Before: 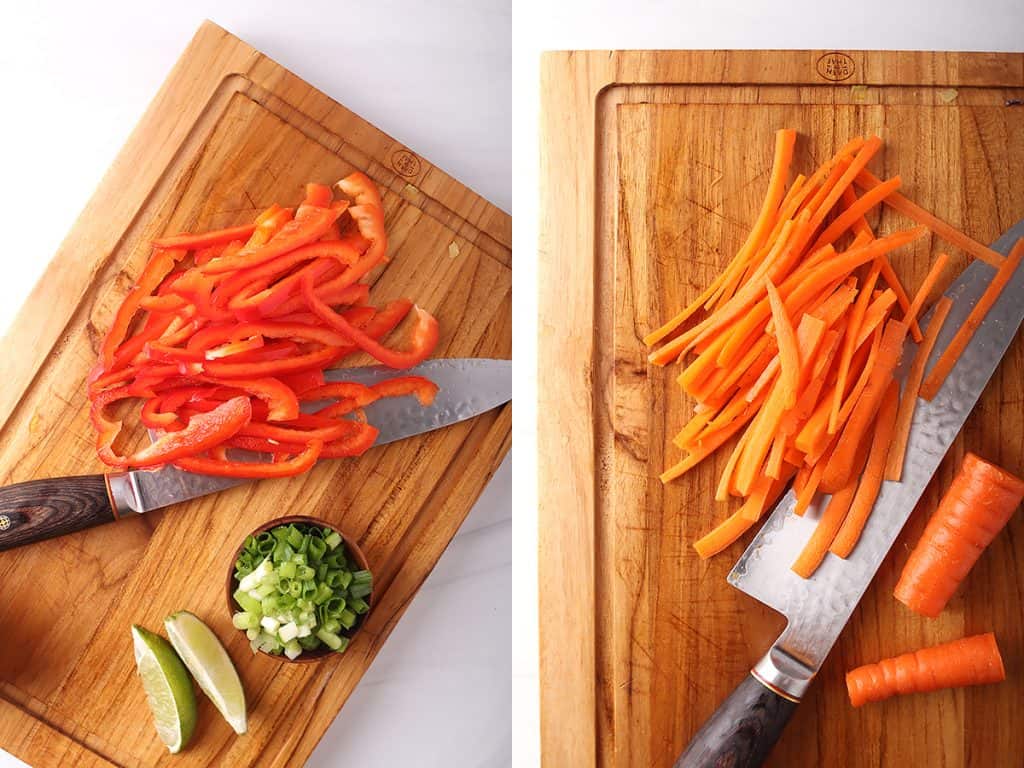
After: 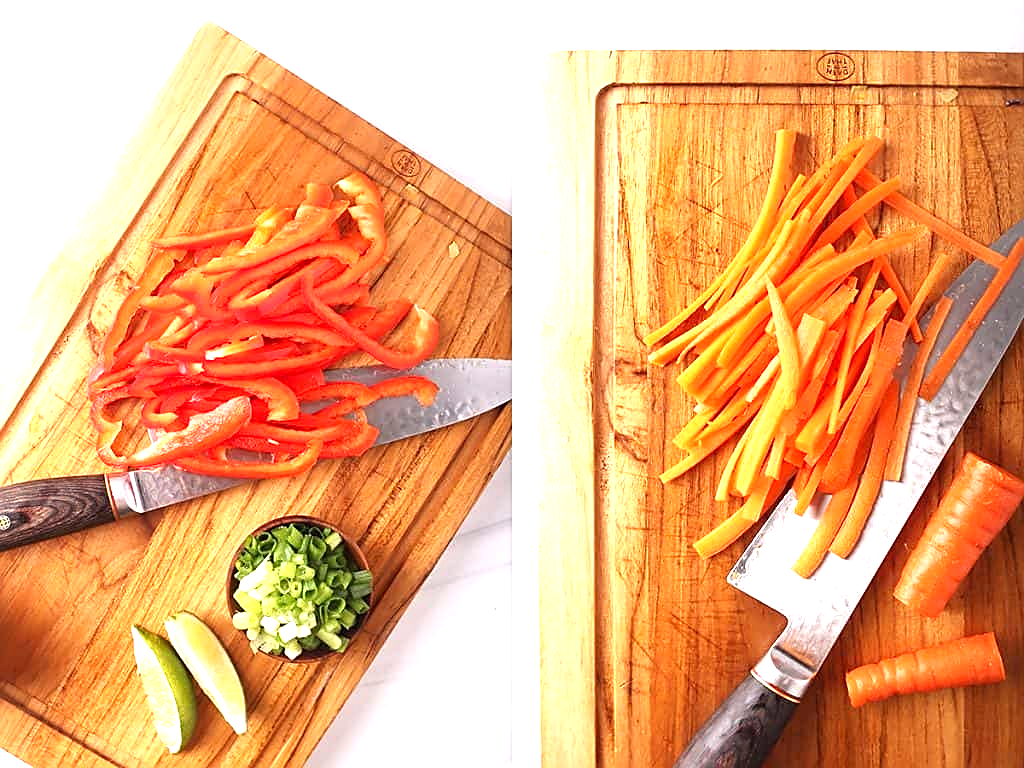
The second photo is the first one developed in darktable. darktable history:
exposure: black level correction 0, exposure 1 EV, compensate highlight preservation false
sharpen: on, module defaults
local contrast: mode bilateral grid, contrast 20, coarseness 50, detail 120%, midtone range 0.2
